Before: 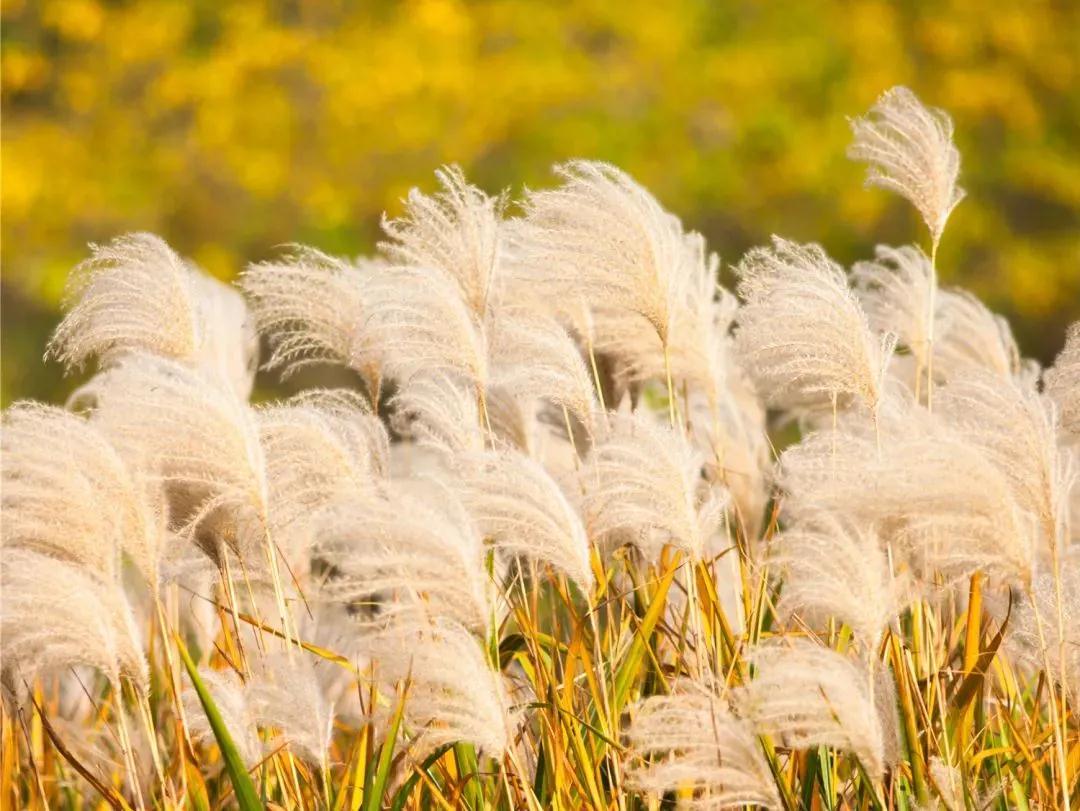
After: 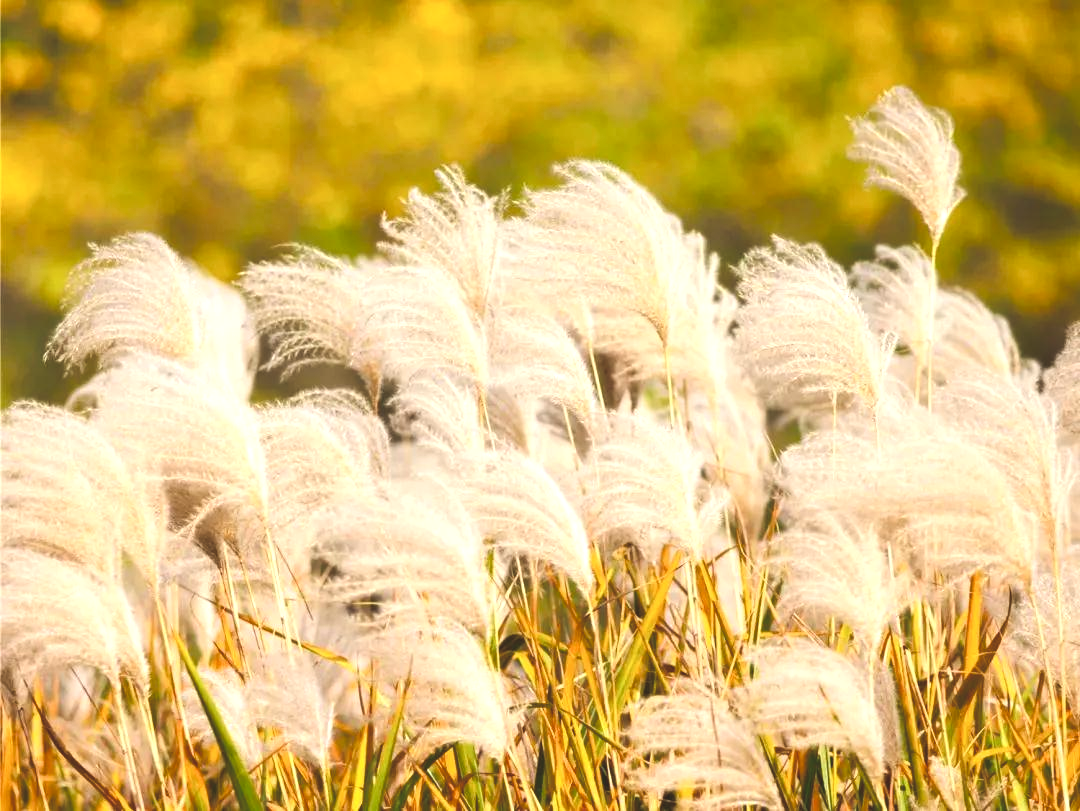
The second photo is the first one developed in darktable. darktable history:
exposure: black level correction -0.015, compensate highlight preservation false
color balance: output saturation 98.5%
tone equalizer: -8 EV -0.417 EV, -7 EV -0.389 EV, -6 EV -0.333 EV, -5 EV -0.222 EV, -3 EV 0.222 EV, -2 EV 0.333 EV, -1 EV 0.389 EV, +0 EV 0.417 EV, edges refinement/feathering 500, mask exposure compensation -1.57 EV, preserve details no
color balance rgb: shadows fall-off 101%, linear chroma grading › mid-tones 7.63%, perceptual saturation grading › mid-tones 11.68%, mask middle-gray fulcrum 22.45%, global vibrance 10.11%, saturation formula JzAzBz (2021)
